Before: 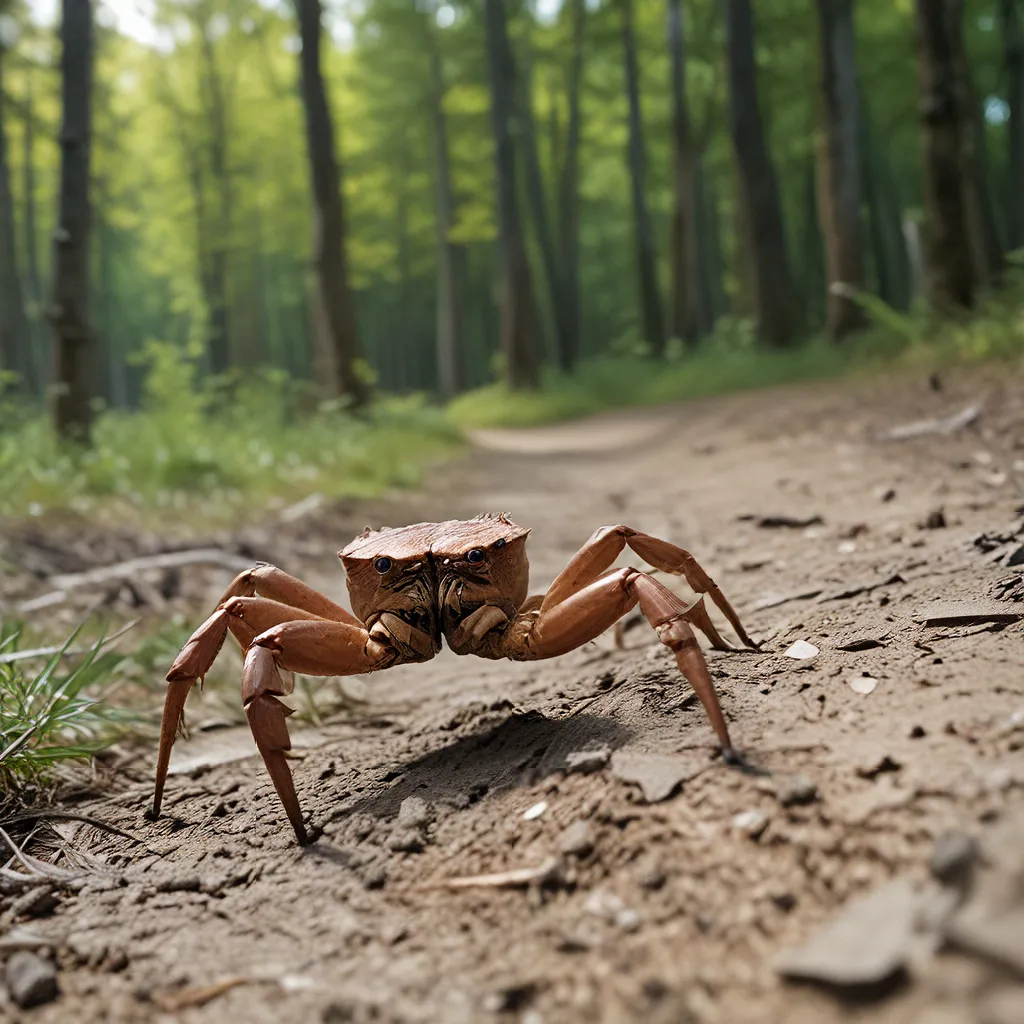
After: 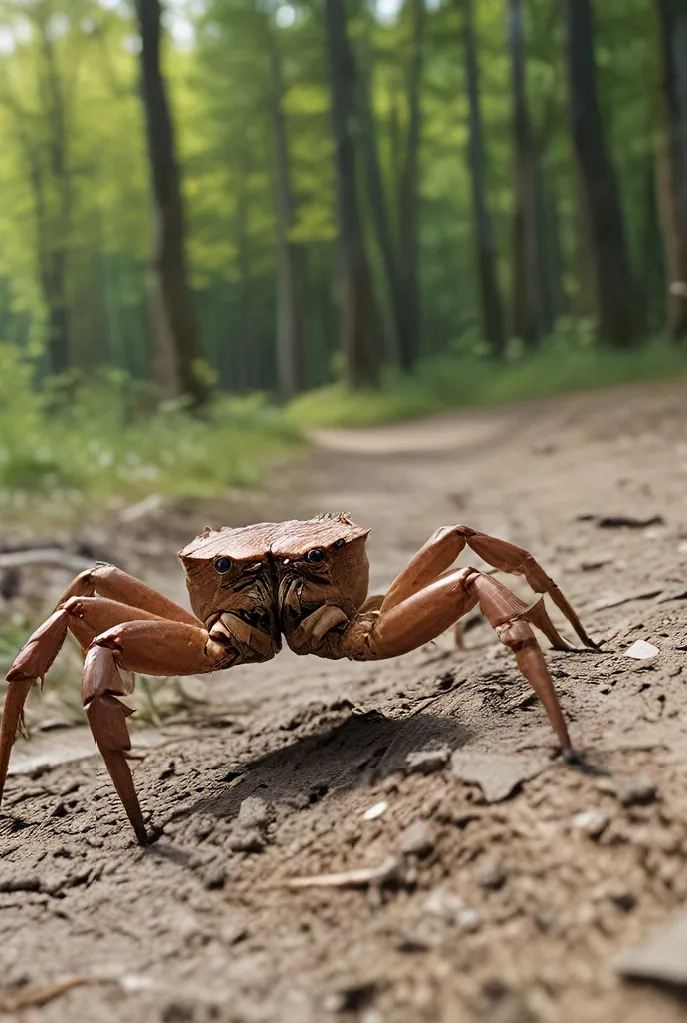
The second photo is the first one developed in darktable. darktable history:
crop and rotate: left 15.673%, right 17.22%
